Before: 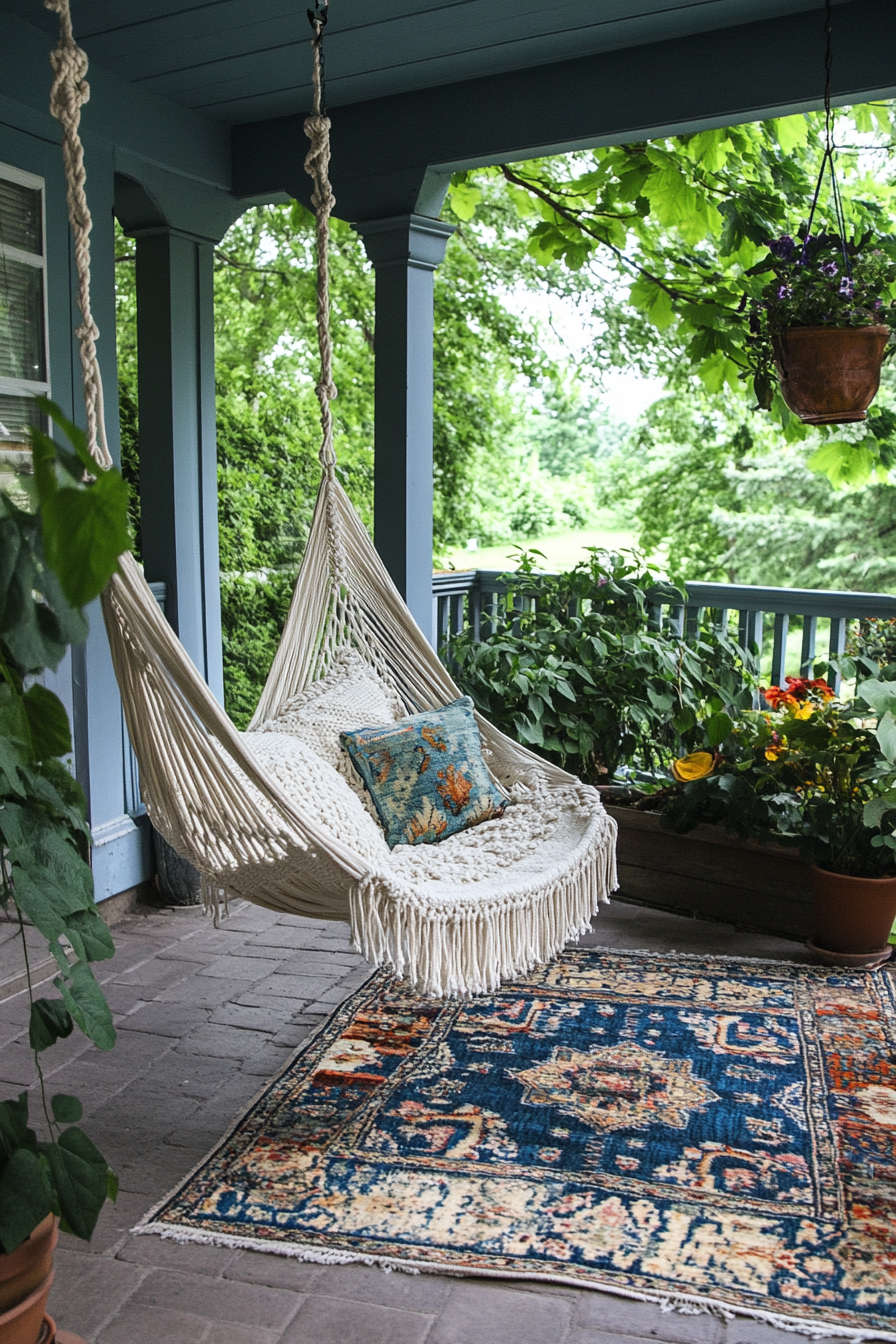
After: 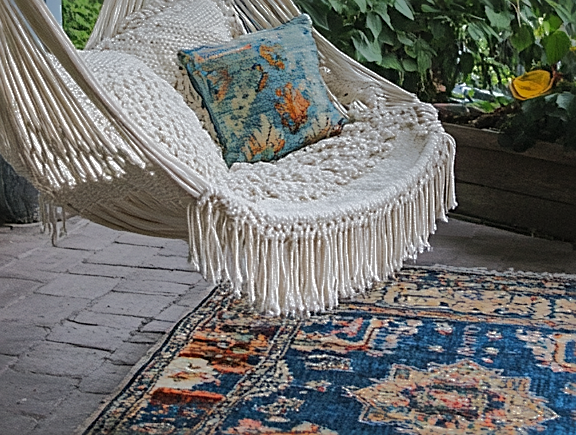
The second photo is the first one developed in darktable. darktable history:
crop: left 18.127%, top 50.763%, right 17.538%, bottom 16.814%
sharpen: on, module defaults
shadows and highlights: shadows 38.43, highlights -74.53, highlights color adjustment 0.766%
tone equalizer: edges refinement/feathering 500, mask exposure compensation -1.57 EV, preserve details no
